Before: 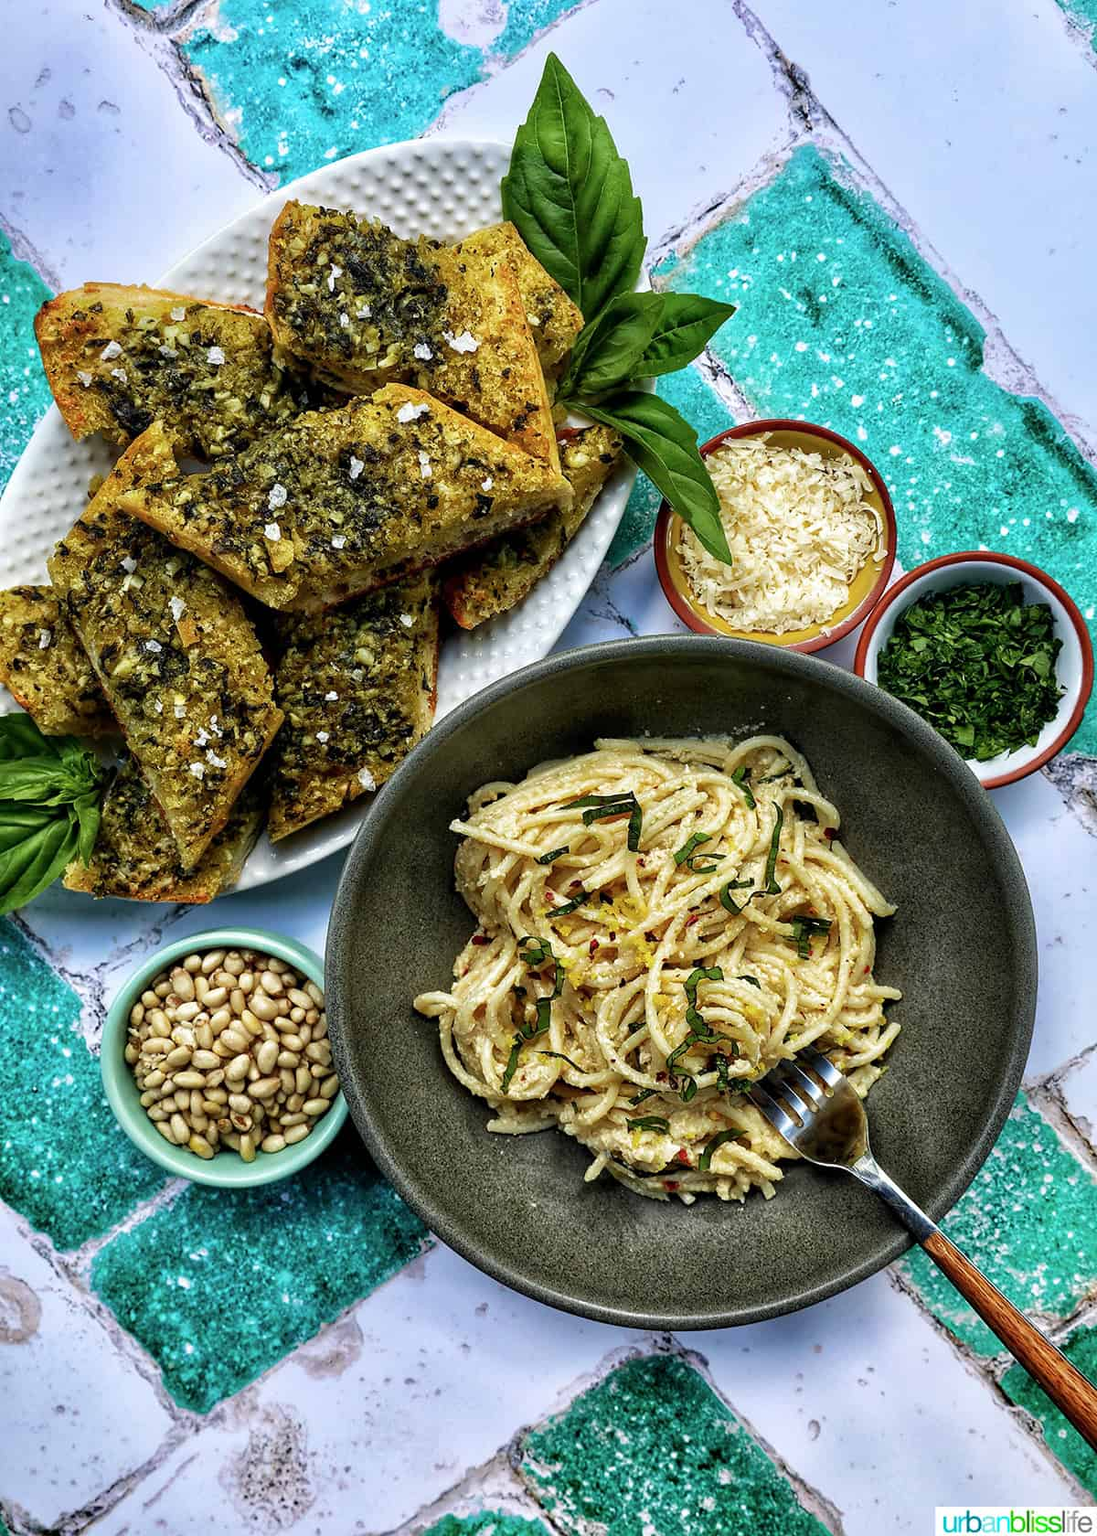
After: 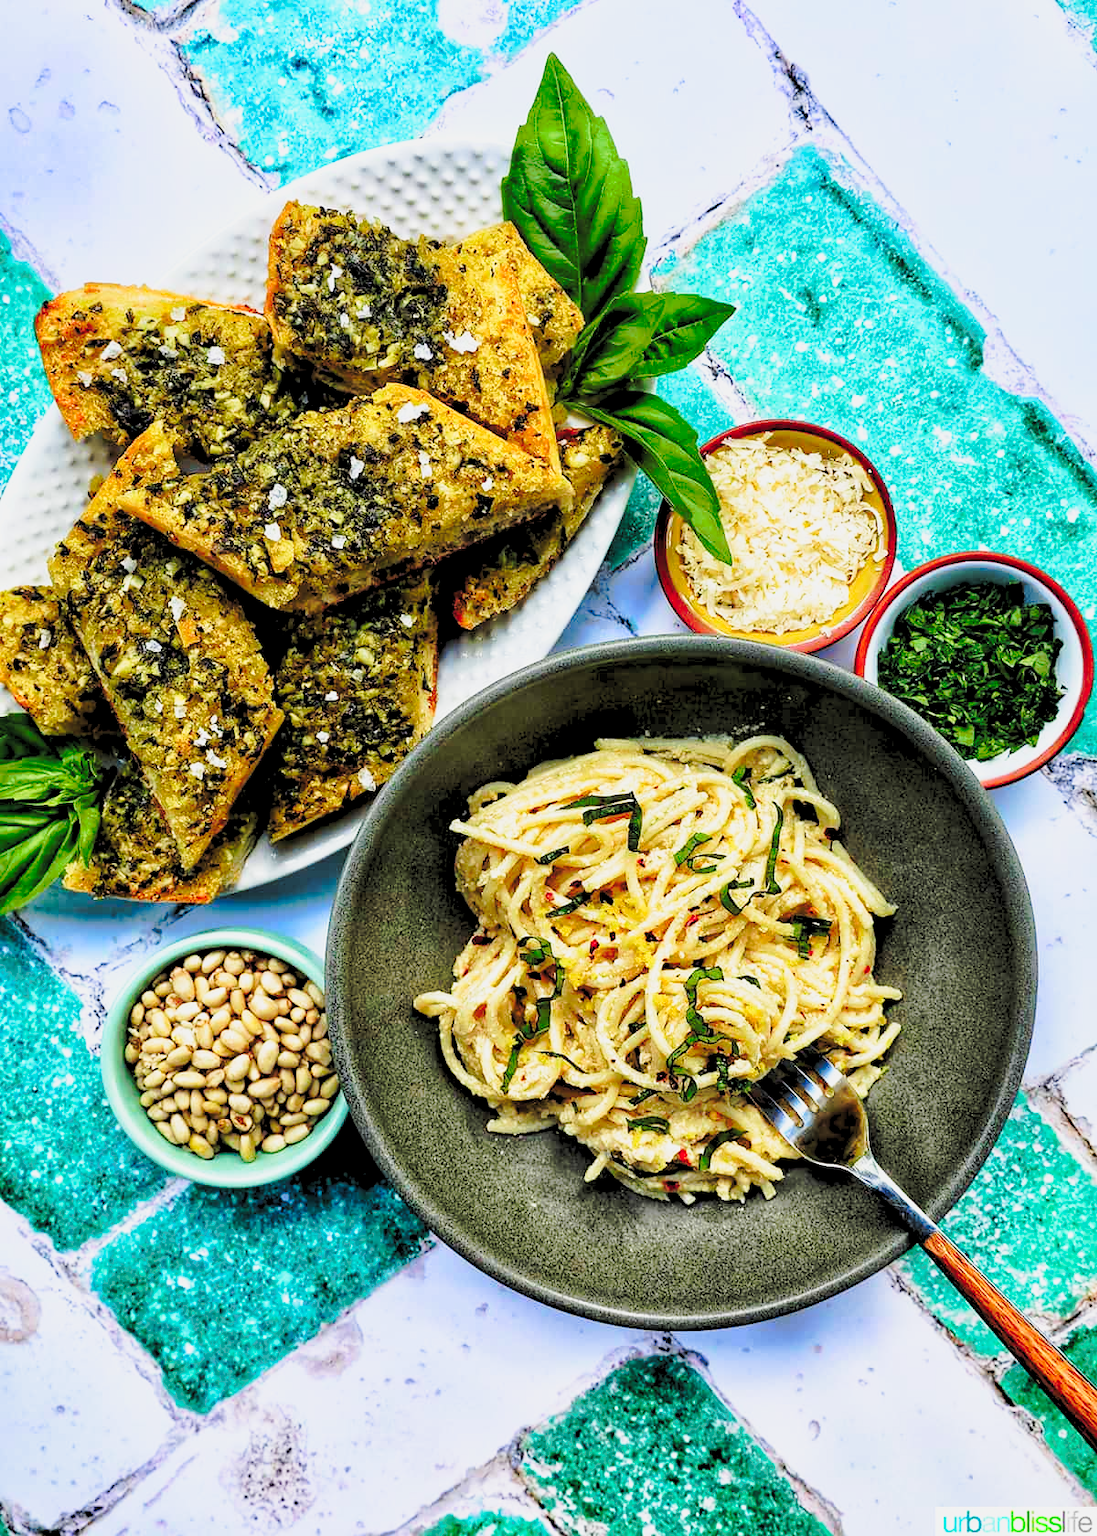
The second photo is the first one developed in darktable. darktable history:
tone curve: curves: ch0 [(0, 0.032) (0.094, 0.08) (0.265, 0.208) (0.41, 0.417) (0.498, 0.496) (0.638, 0.673) (0.819, 0.841) (0.96, 0.899)]; ch1 [(0, 0) (0.161, 0.092) (0.37, 0.302) (0.417, 0.434) (0.495, 0.504) (0.576, 0.589) (0.725, 0.765) (1, 1)]; ch2 [(0, 0) (0.352, 0.403) (0.45, 0.469) (0.521, 0.515) (0.59, 0.579) (1, 1)], preserve colors none
levels: levels [0.072, 0.414, 0.976]
